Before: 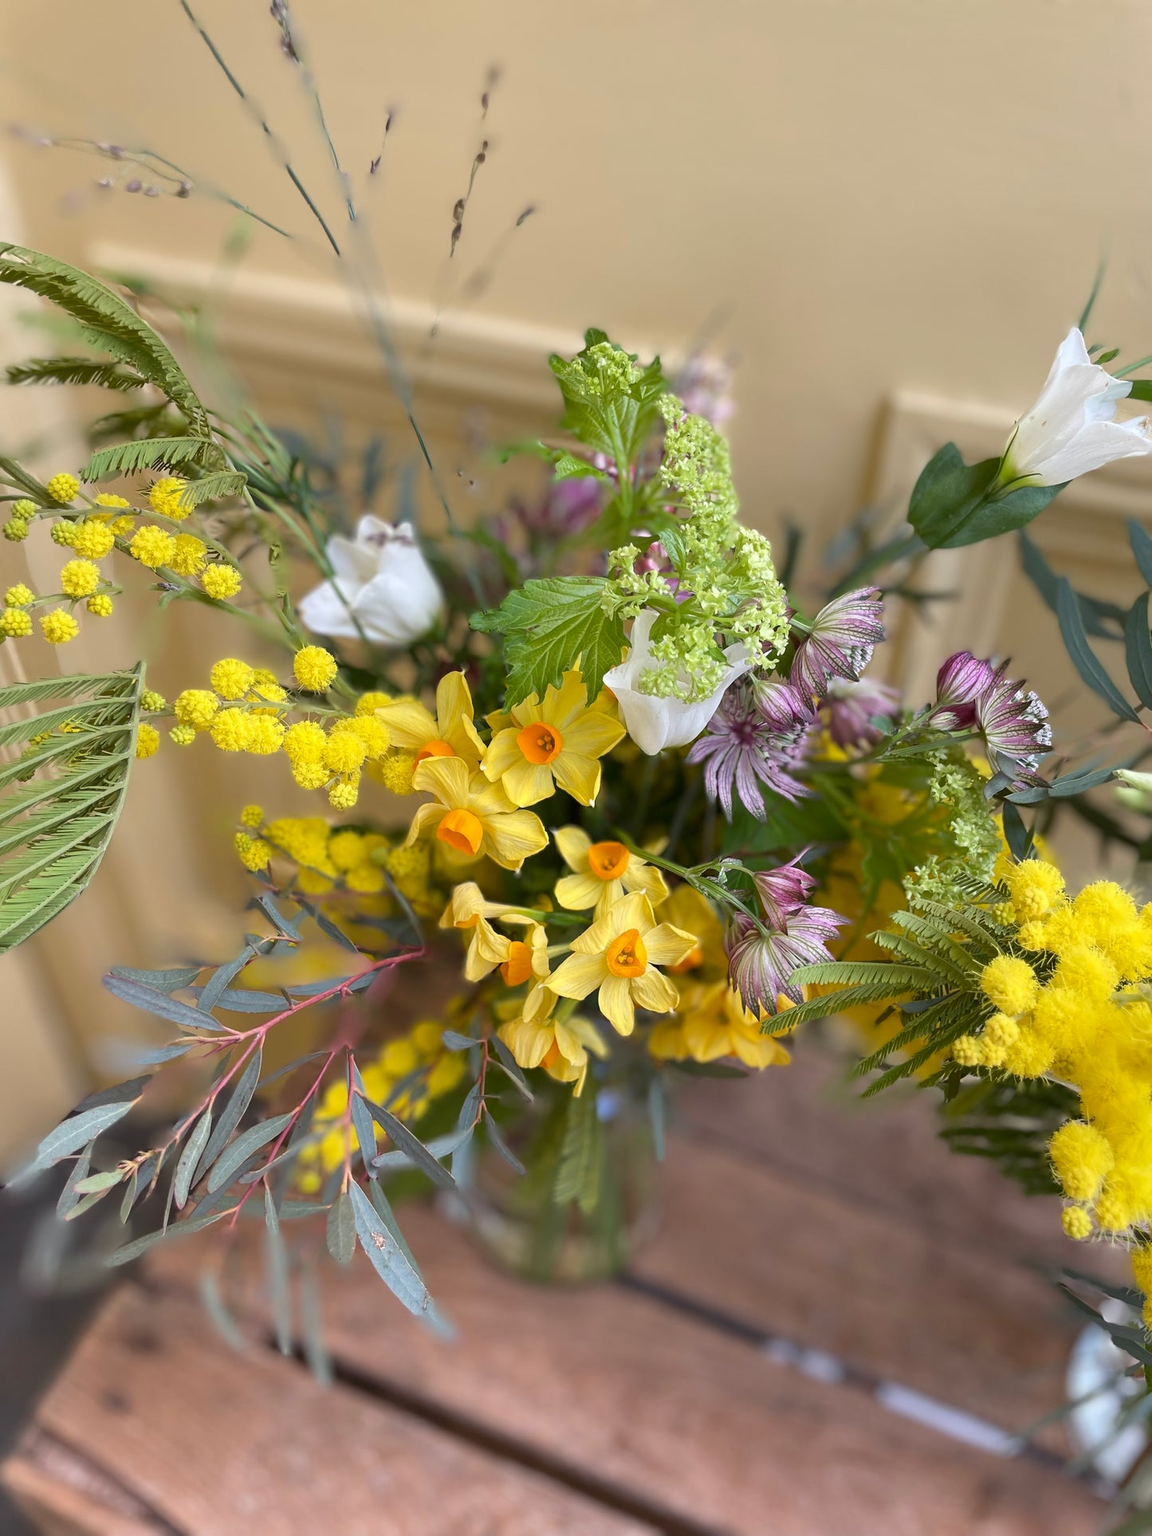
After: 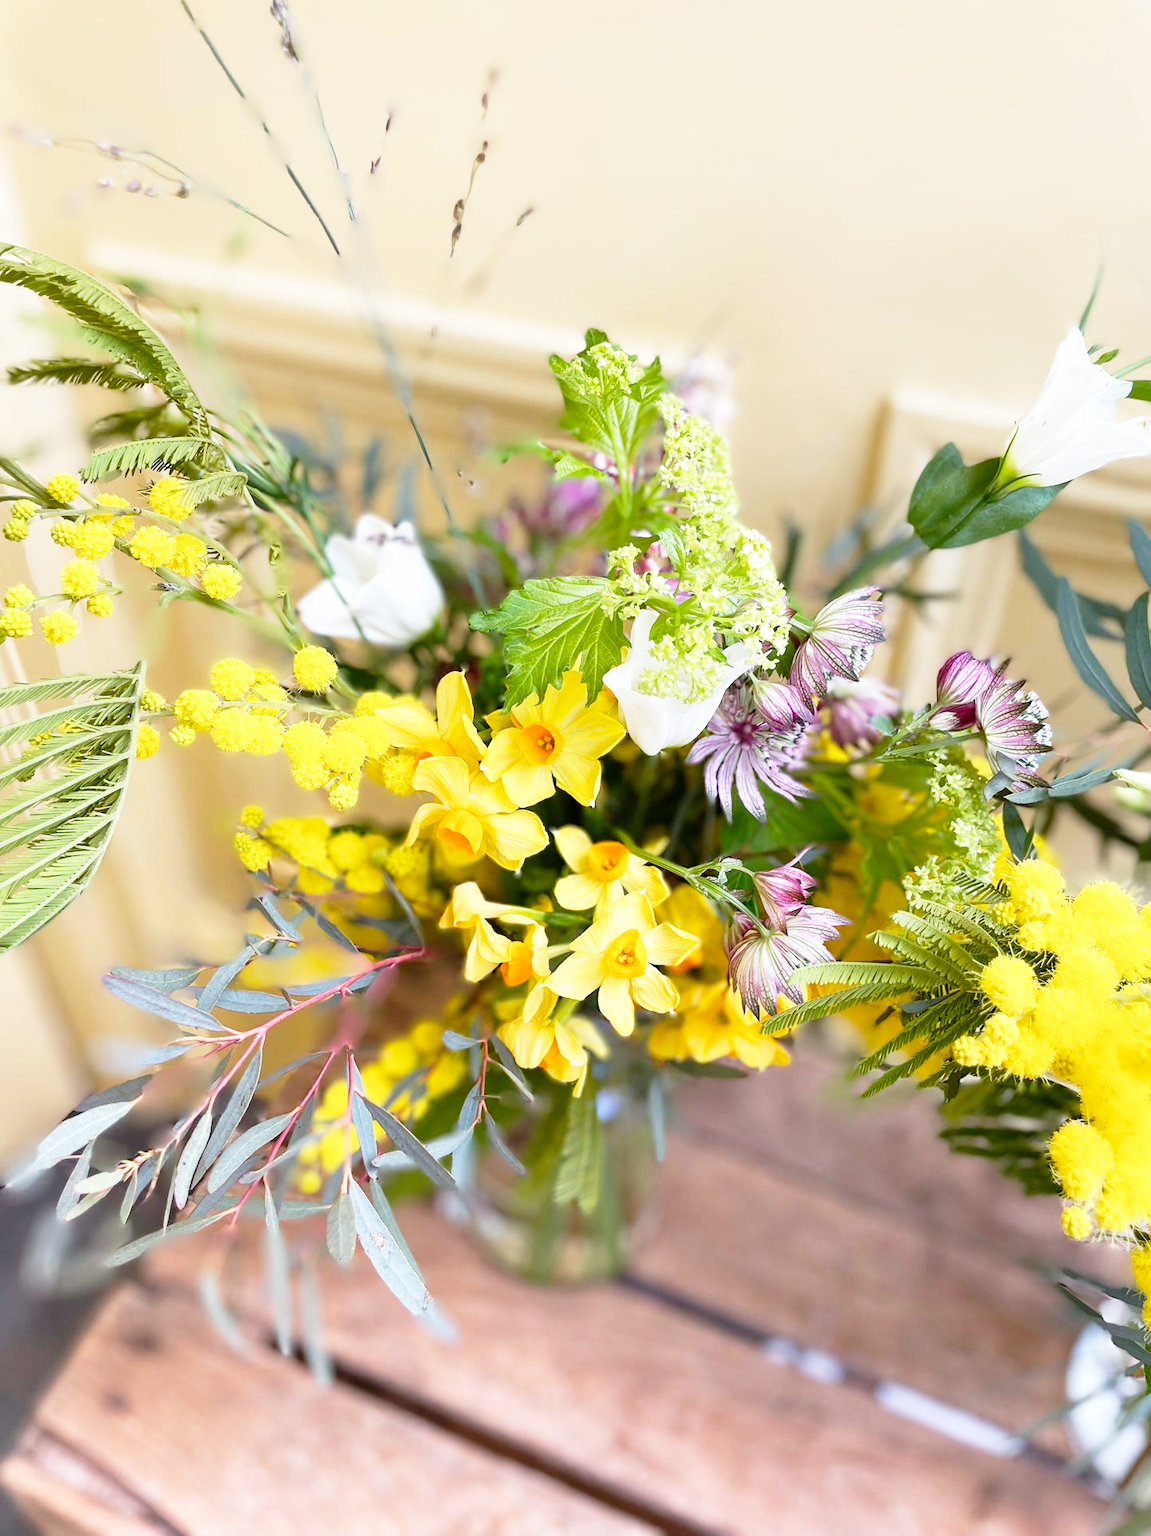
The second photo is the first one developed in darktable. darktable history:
base curve: curves: ch0 [(0, 0) (0.012, 0.01) (0.073, 0.168) (0.31, 0.711) (0.645, 0.957) (1, 1)], preserve colors none
white balance: red 0.976, blue 1.04
